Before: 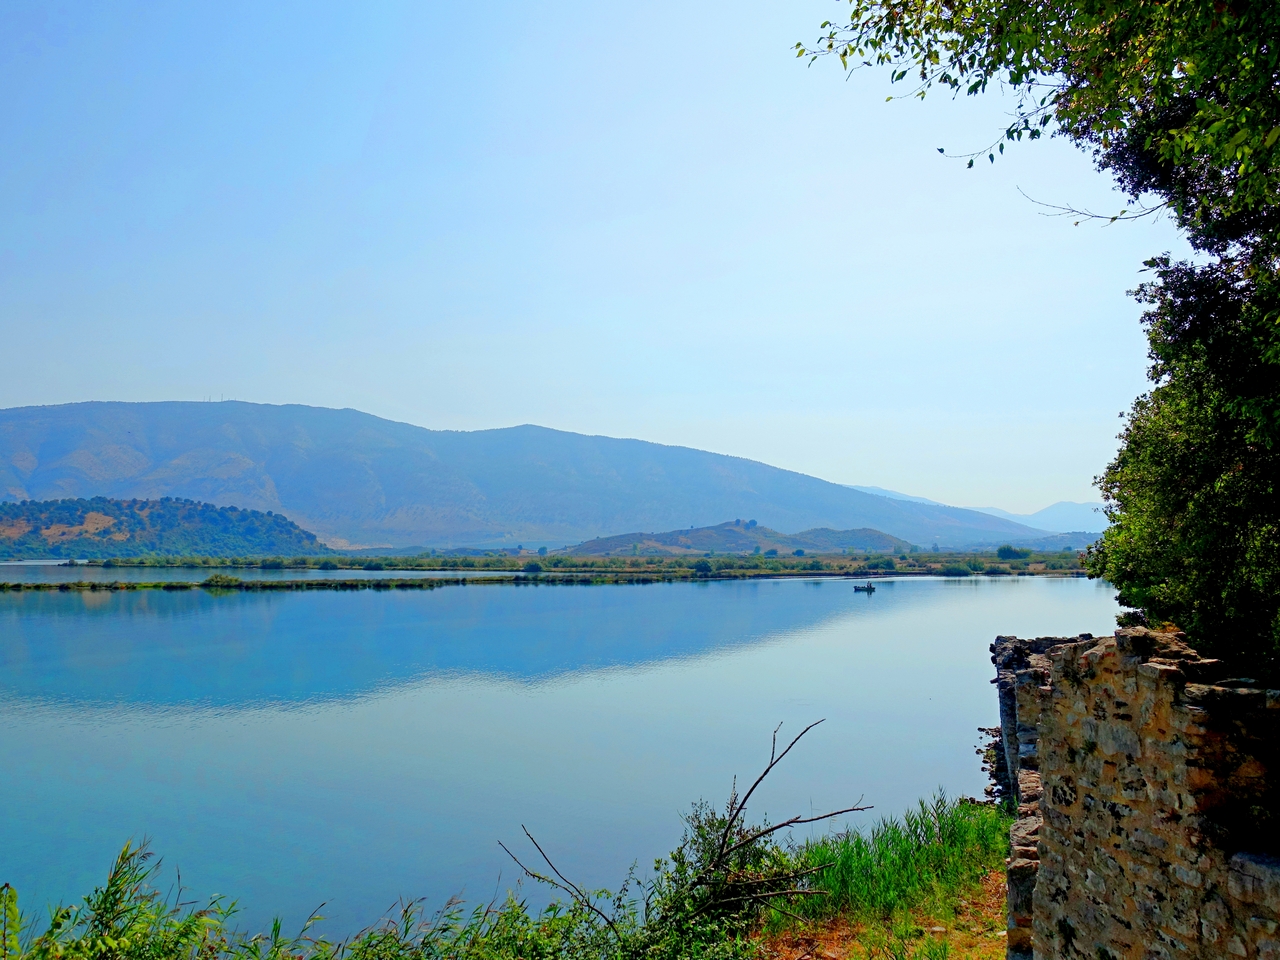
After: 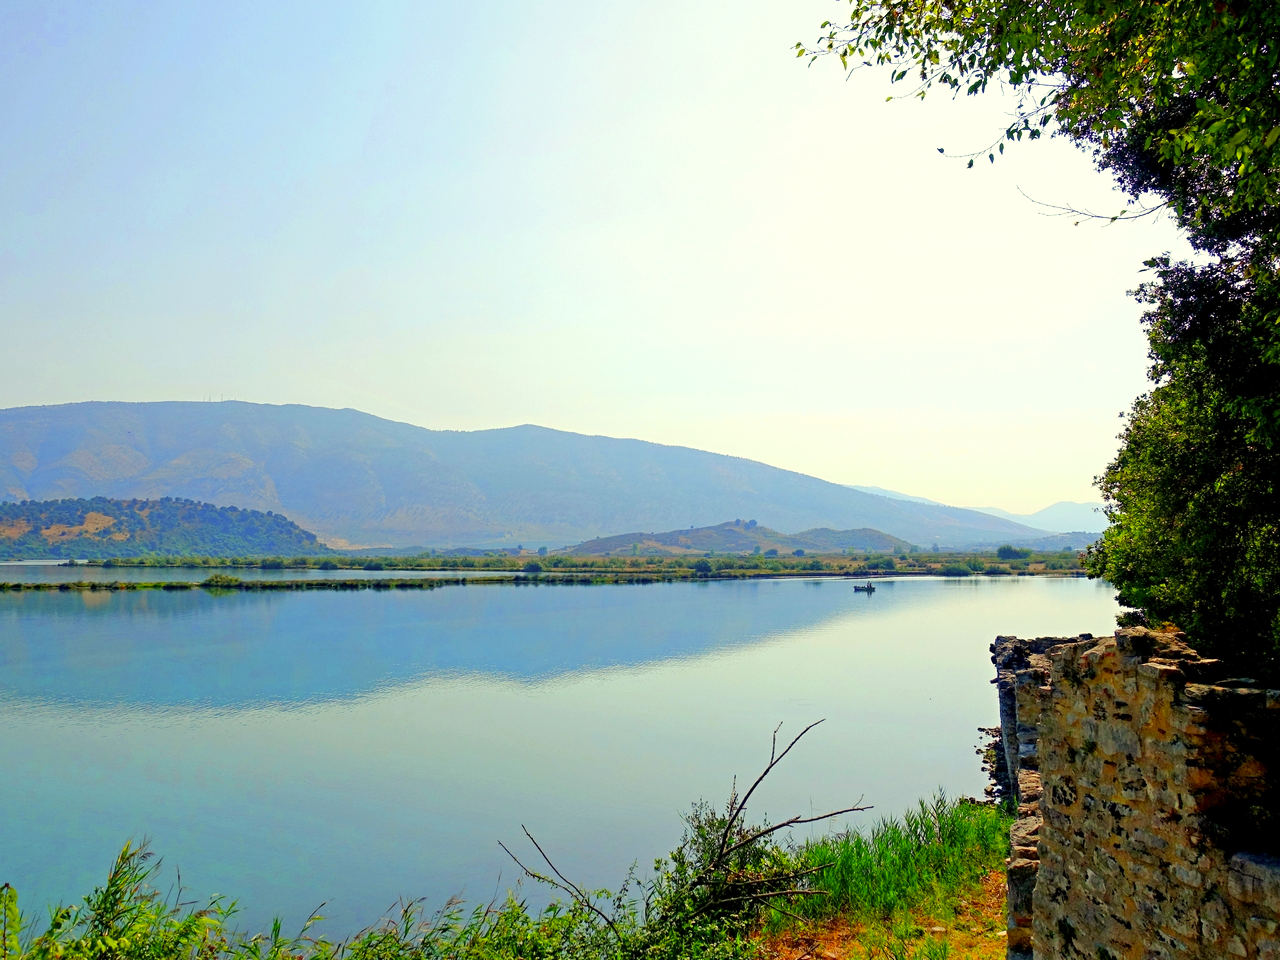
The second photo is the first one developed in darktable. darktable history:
color correction: highlights a* 2.72, highlights b* 22.8
exposure: exposure 0.376 EV, compensate highlight preservation false
